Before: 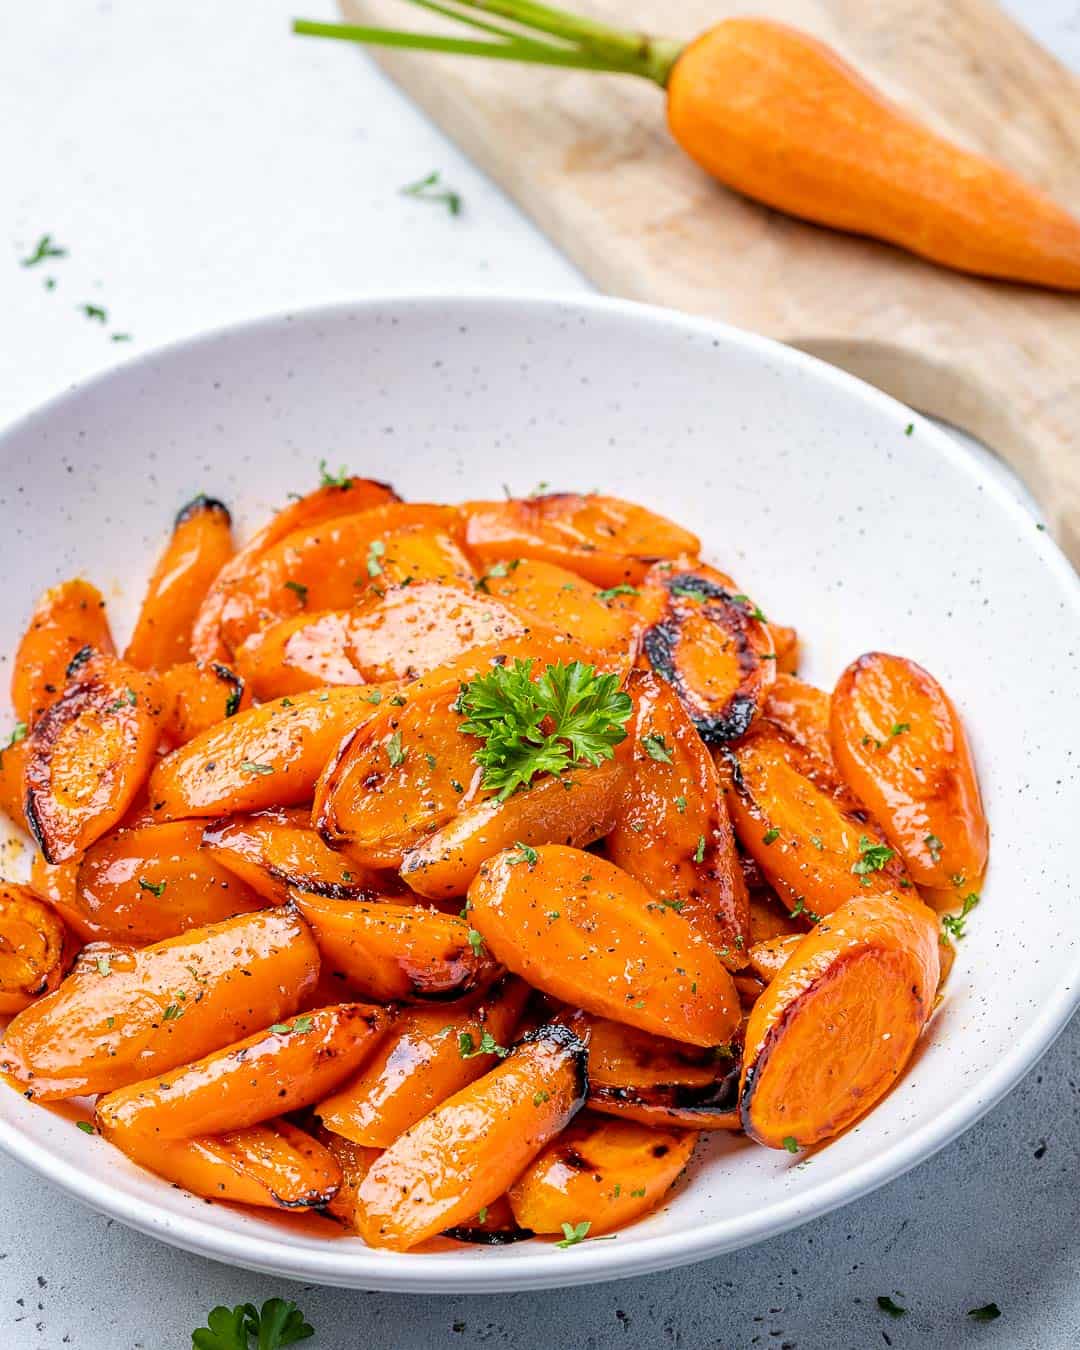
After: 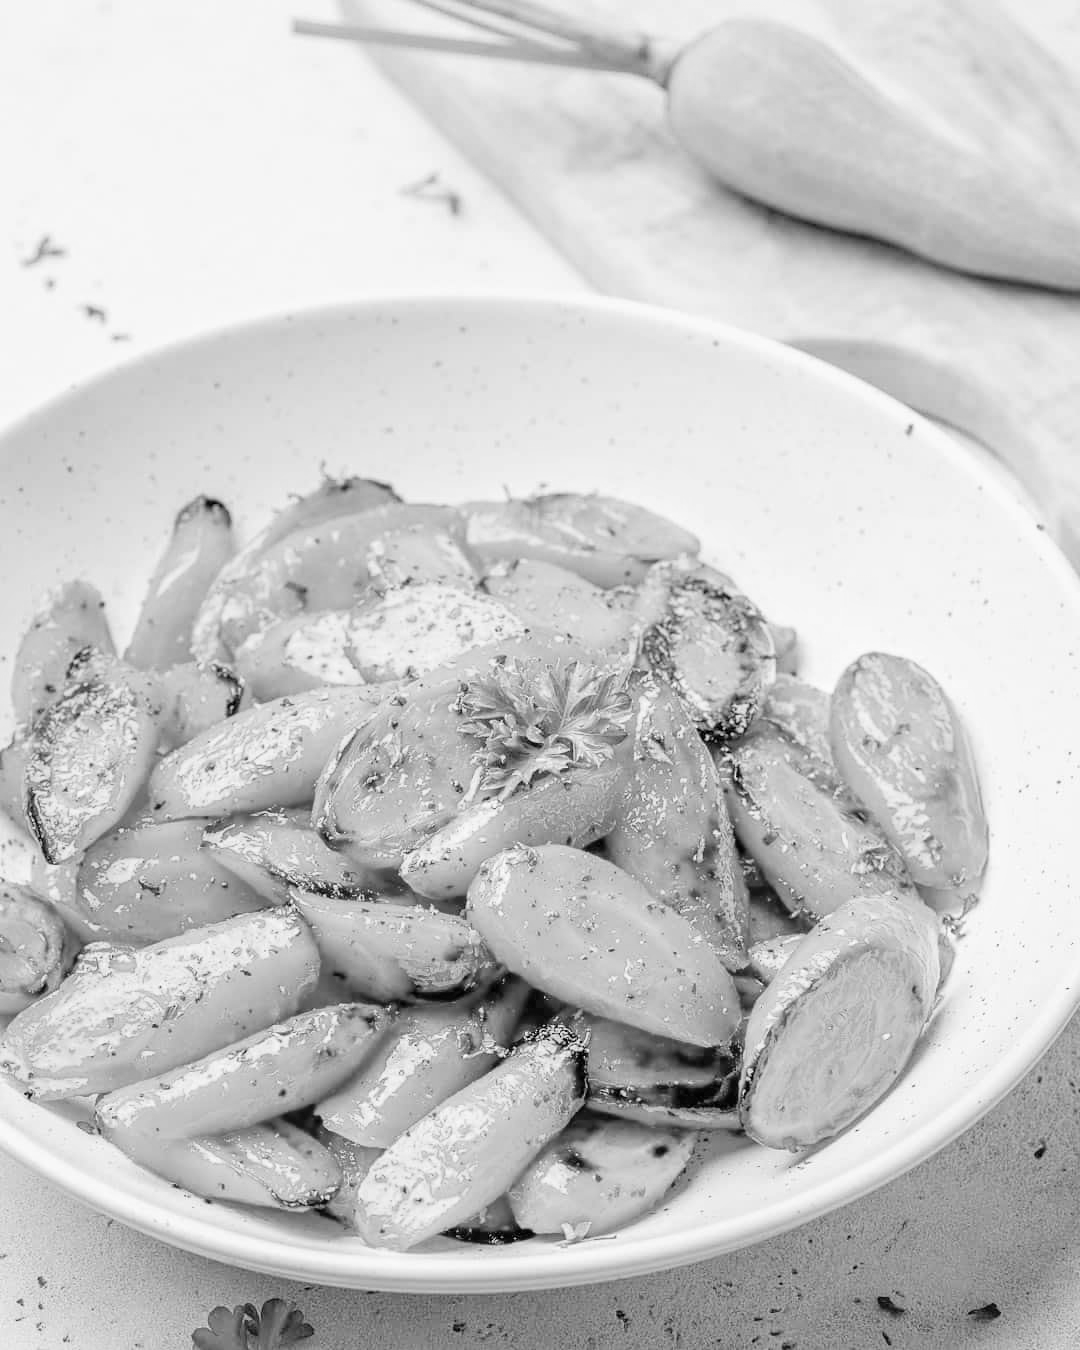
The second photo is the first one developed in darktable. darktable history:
color correction: saturation 0.85
monochrome: a 32, b 64, size 2.3
global tonemap: drago (0.7, 100)
